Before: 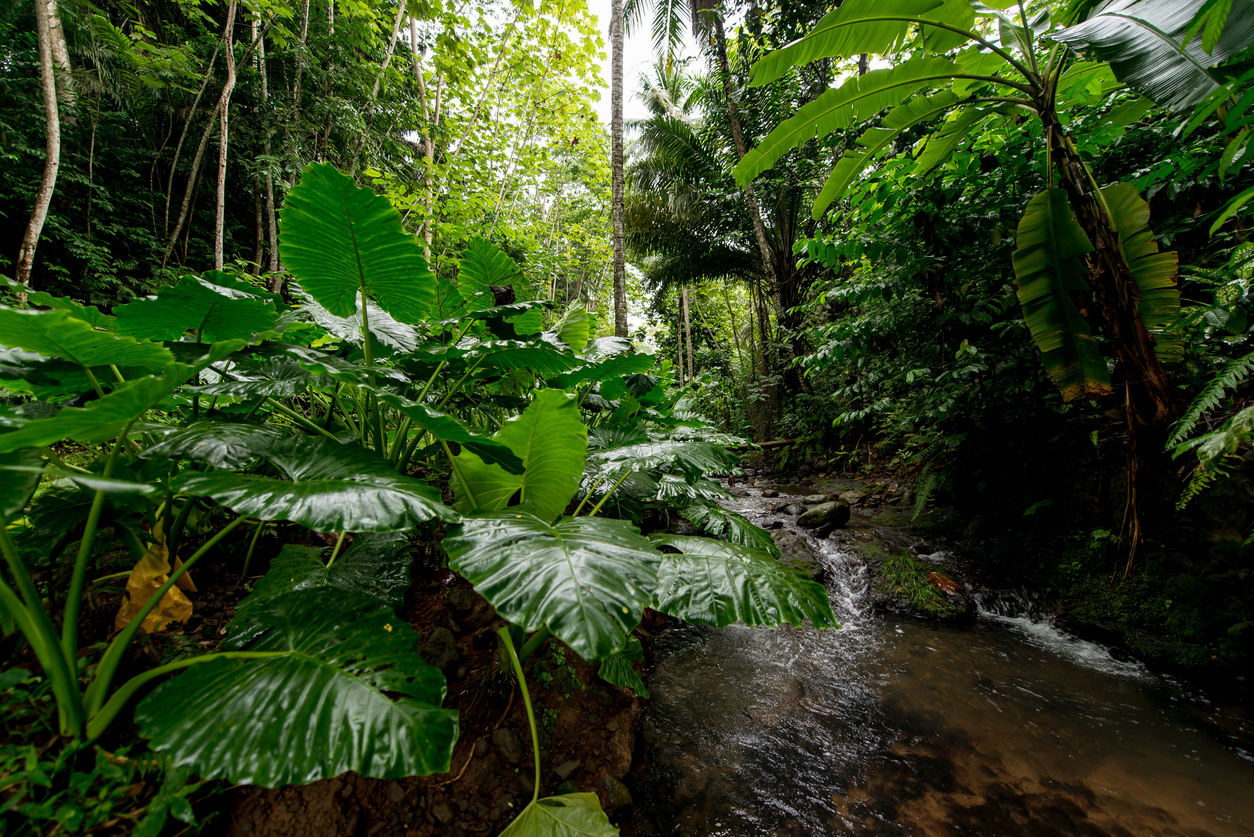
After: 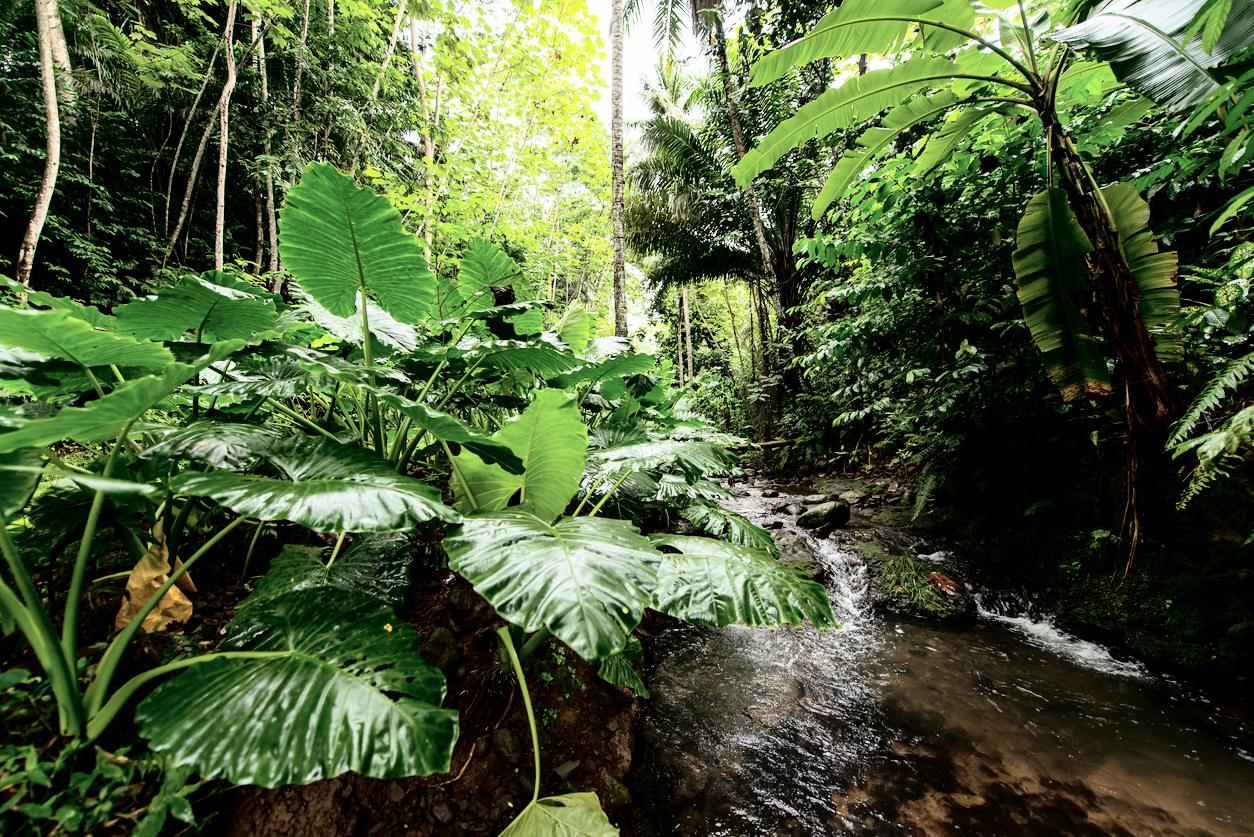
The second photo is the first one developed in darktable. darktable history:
tone curve: curves: ch0 [(0, 0) (0.084, 0.074) (0.2, 0.297) (0.363, 0.591) (0.495, 0.765) (0.68, 0.901) (0.851, 0.967) (1, 1)], color space Lab, independent channels, preserve colors none
